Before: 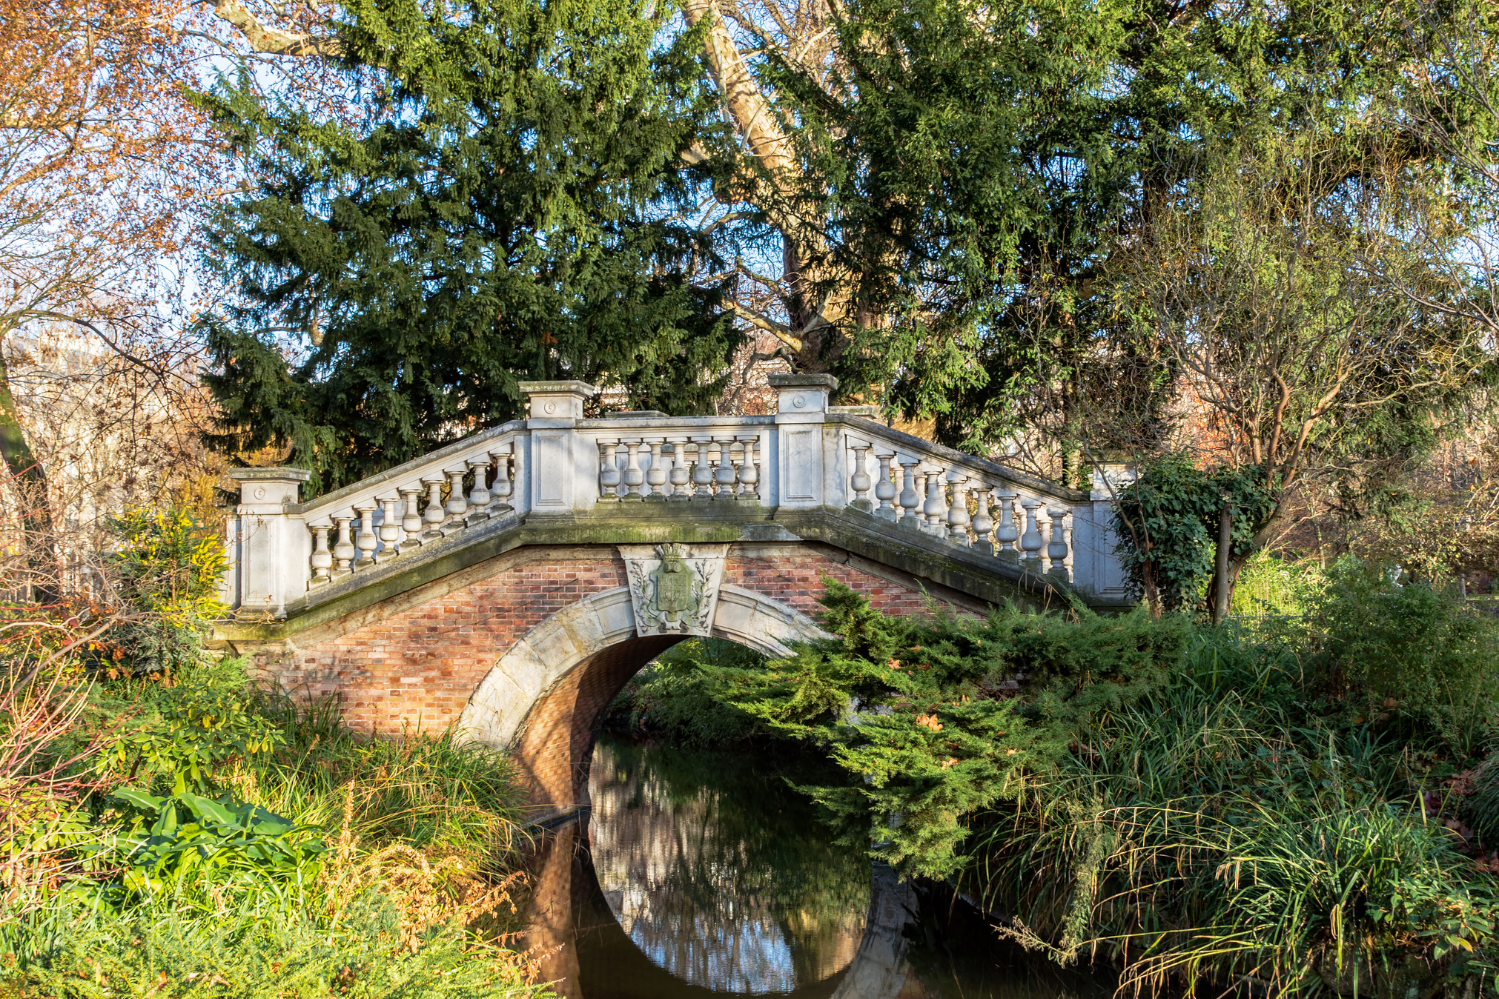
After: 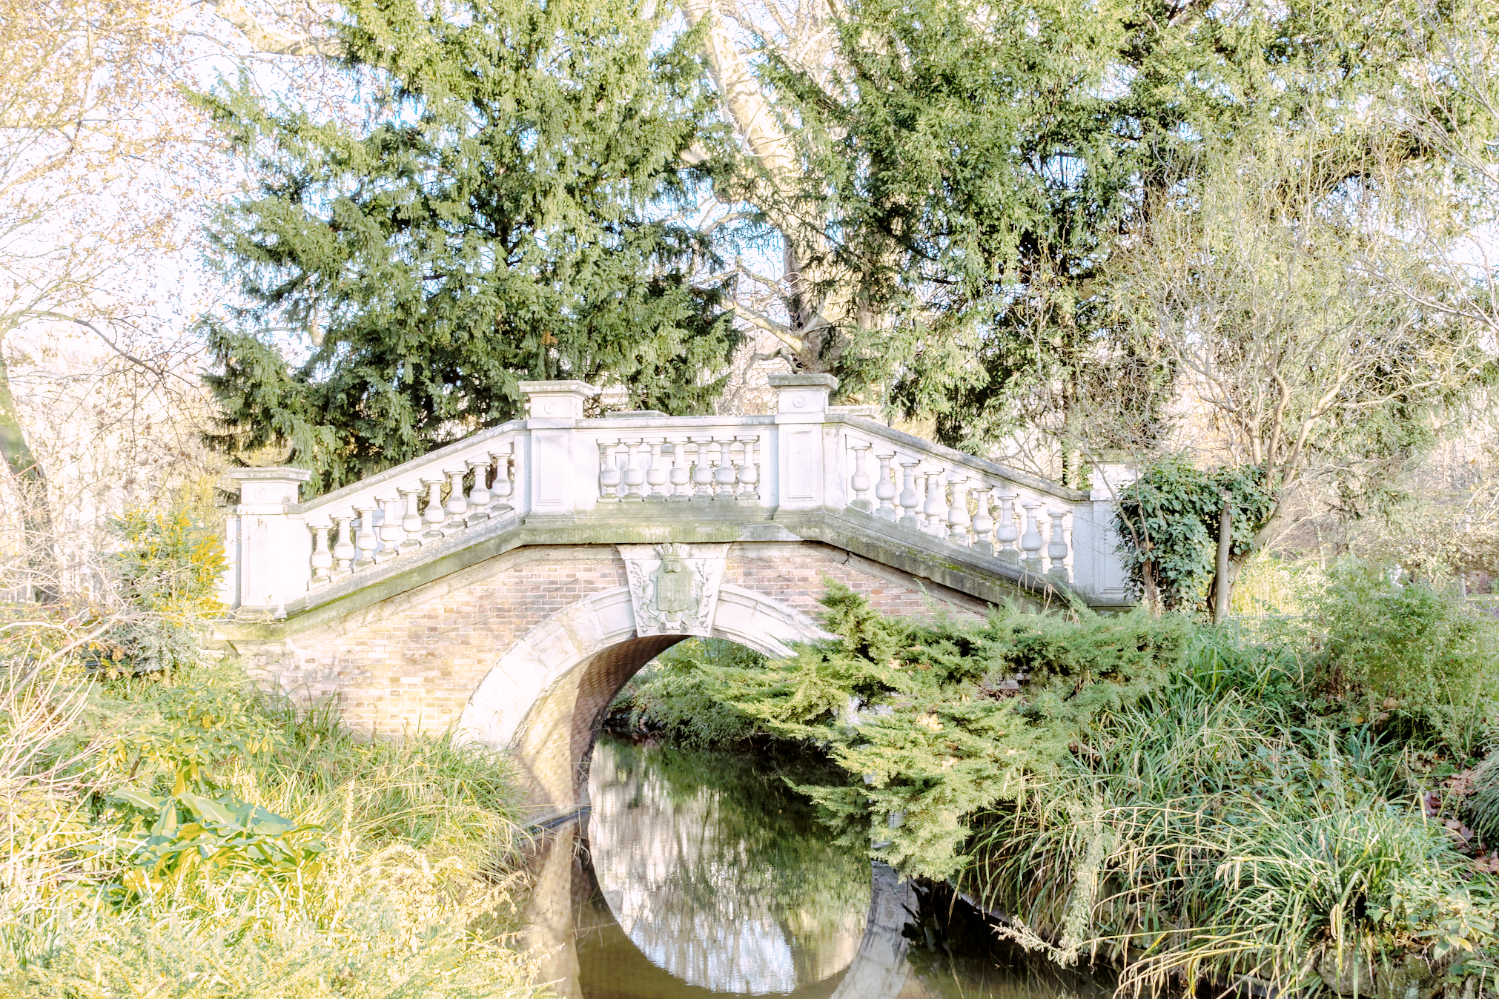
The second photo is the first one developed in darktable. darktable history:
tone curve: curves: ch0 [(0, 0) (0.003, 0) (0.011, 0.001) (0.025, 0.001) (0.044, 0.003) (0.069, 0.009) (0.1, 0.018) (0.136, 0.032) (0.177, 0.074) (0.224, 0.13) (0.277, 0.218) (0.335, 0.321) (0.399, 0.425) (0.468, 0.523) (0.543, 0.617) (0.623, 0.708) (0.709, 0.789) (0.801, 0.873) (0.898, 0.967) (1, 1)], preserve colors none
color look up table: target L [87.39, 80, 82.72, 75.89, 46.02, 64.04, 69.61, 62.44, 43.76, 56.91, 46.17, 48.37, 36.92, 22.93, 200, 91.63, 76.68, 82.02, 63.41, 60.9, 62.34, 56.16, 53.36, 46.67, 38.33, 39.26, 34.3, 28.75, 4.328, 84.37, 77.18, 74.55, 73.91, 62.2, 62.27, 55.33, 53.76, 49.53, 50.11, 44.61, 39.3, 22.54, 30.95, 22.18, 86.99, 85.43, 70.11, 71.9, 50.87], target a [0.802, -4.306, -6.637, -47.98, -34.51, -40.82, -19.77, -45.99, -31.48, -14.5, -18.85, -27.99, -24.33, -12.58, 0, 9.534, 5.534, 7.217, 35.86, 11.29, 53.8, 61.21, 15.14, 43.86, 5.077, 34.77, 21.38, 4.396, 4.749, 14.4, 25.35, 12.95, 33.71, -14.96, 64.65, 9.837, 14.11, 34.7, 56.21, 16.84, 34.45, 7.065, 30.08, 11.84, -6.923, -8.288, -45.14, -29.86, -5.465], target b [3.984, 51.38, 25.25, -2.352, 32.22, 41.35, 1.571, 25.88, 26.4, 31.12, 34.12, 1.861, 24.64, 3.662, 0, -2.552, 56.35, 33.98, 23.18, 4.666, -7.525, 5.691, 39.94, 32.69, 2.735, 14.59, 3.724, 23.68, 8.261, -18.65, -7.571, -29.02, -28.91, -47.02, -40.36, -15.79, -44.22, -46.14, -58.12, -70.35, -18.45, -19.75, -55.03, -24.11, -16.21, -18.27, -7.653, -32.72, -33.15], num patches 49
